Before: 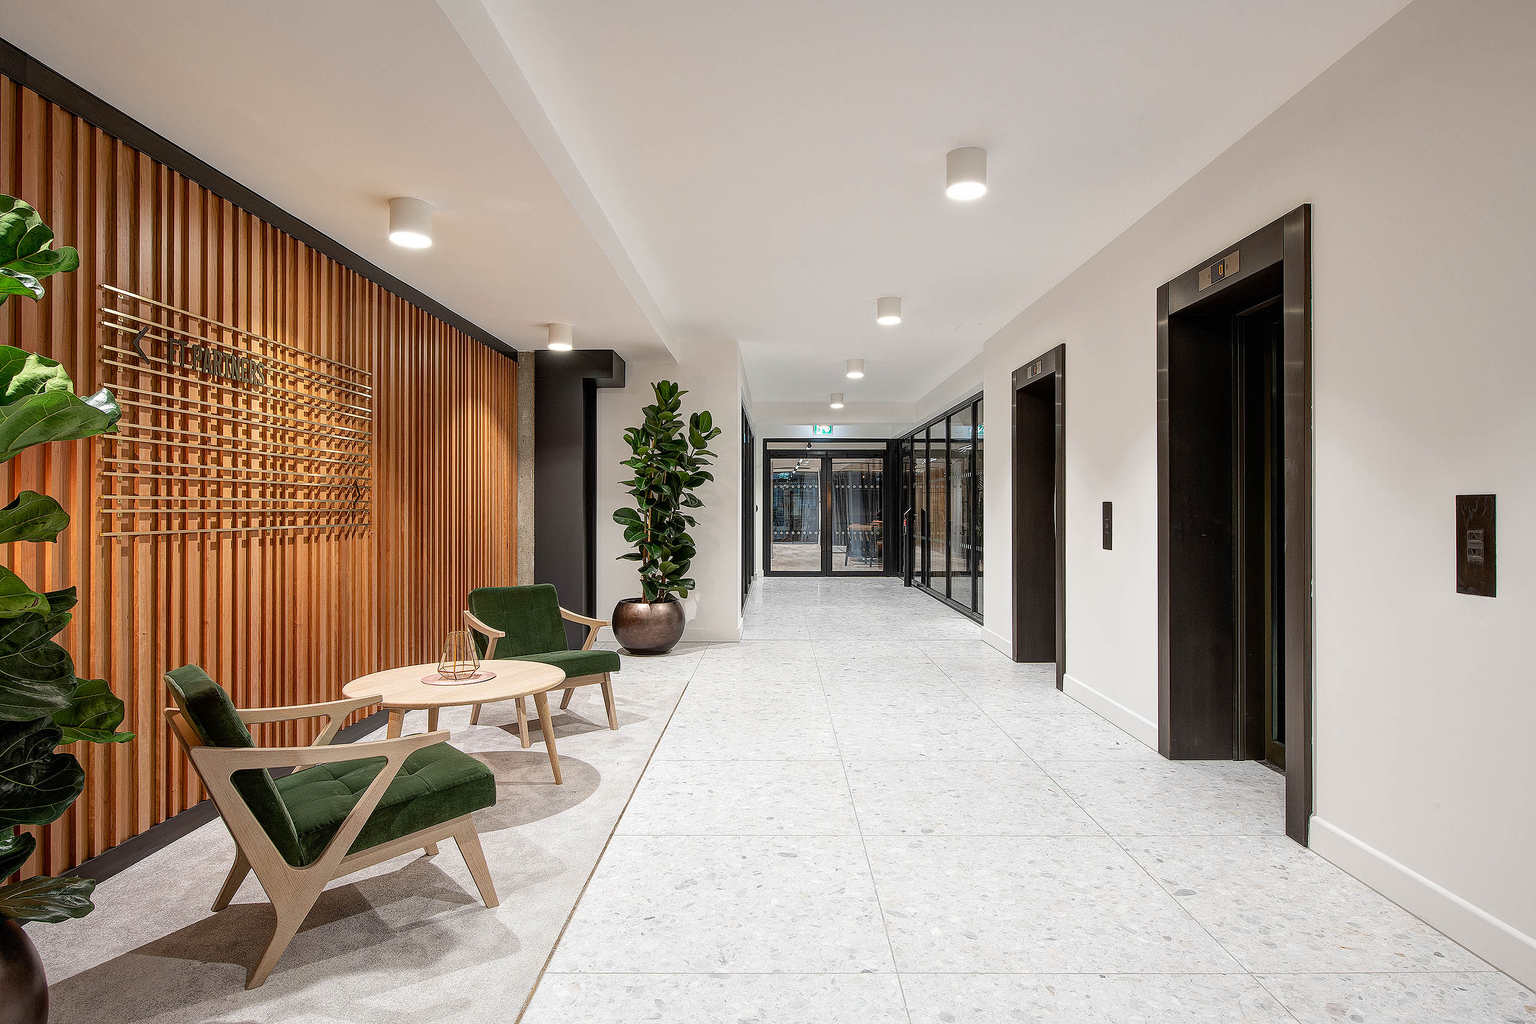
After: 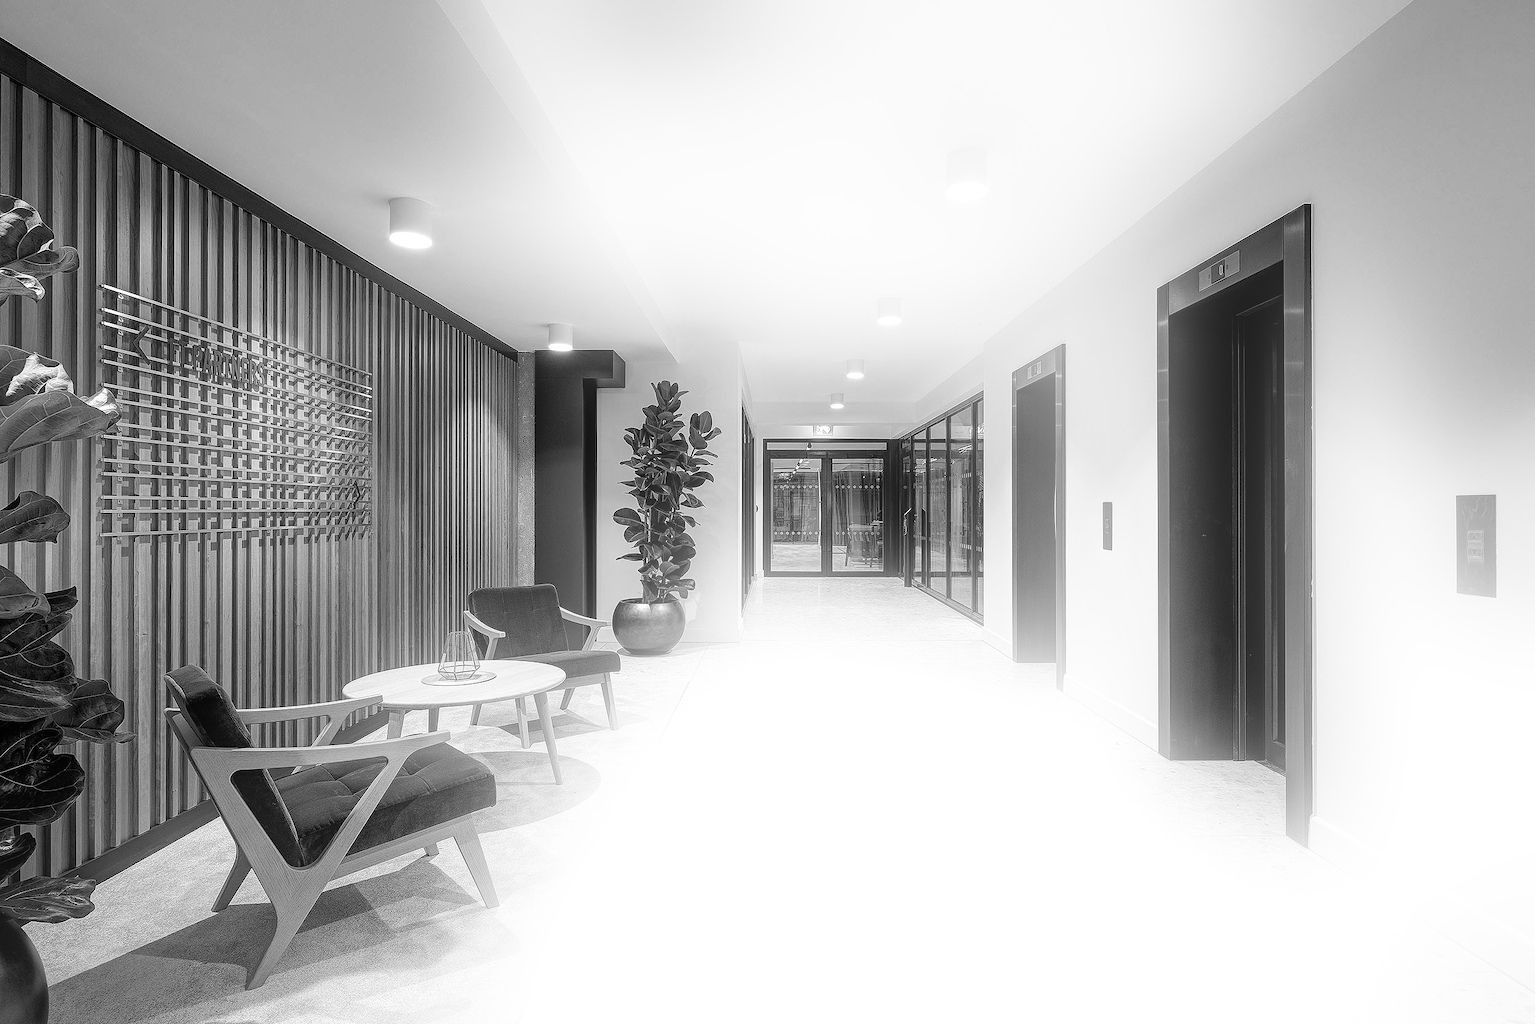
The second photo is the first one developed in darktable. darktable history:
monochrome: on, module defaults
color balance: lift [1, 1, 0.999, 1.001], gamma [1, 1.003, 1.005, 0.995], gain [1, 0.992, 0.988, 1.012], contrast 5%, output saturation 110%
bloom: on, module defaults
